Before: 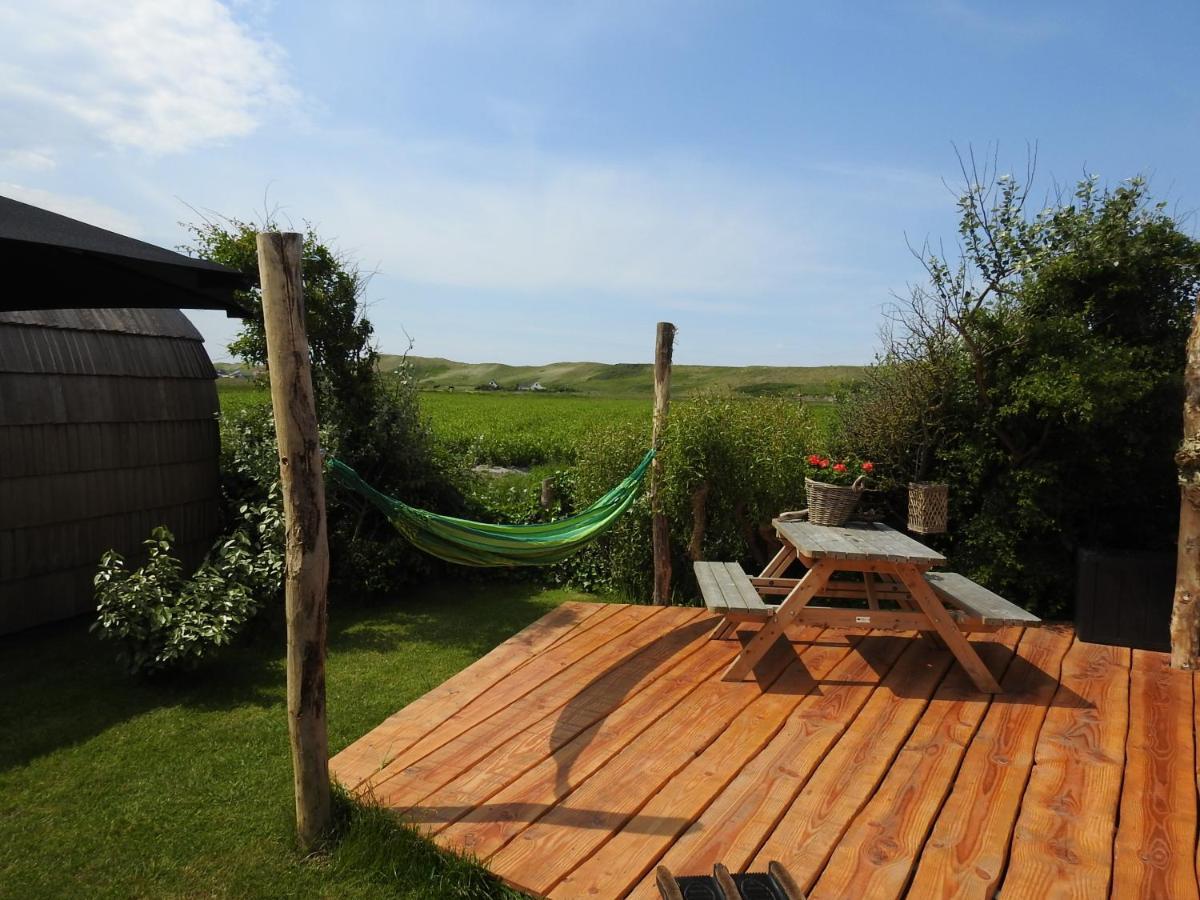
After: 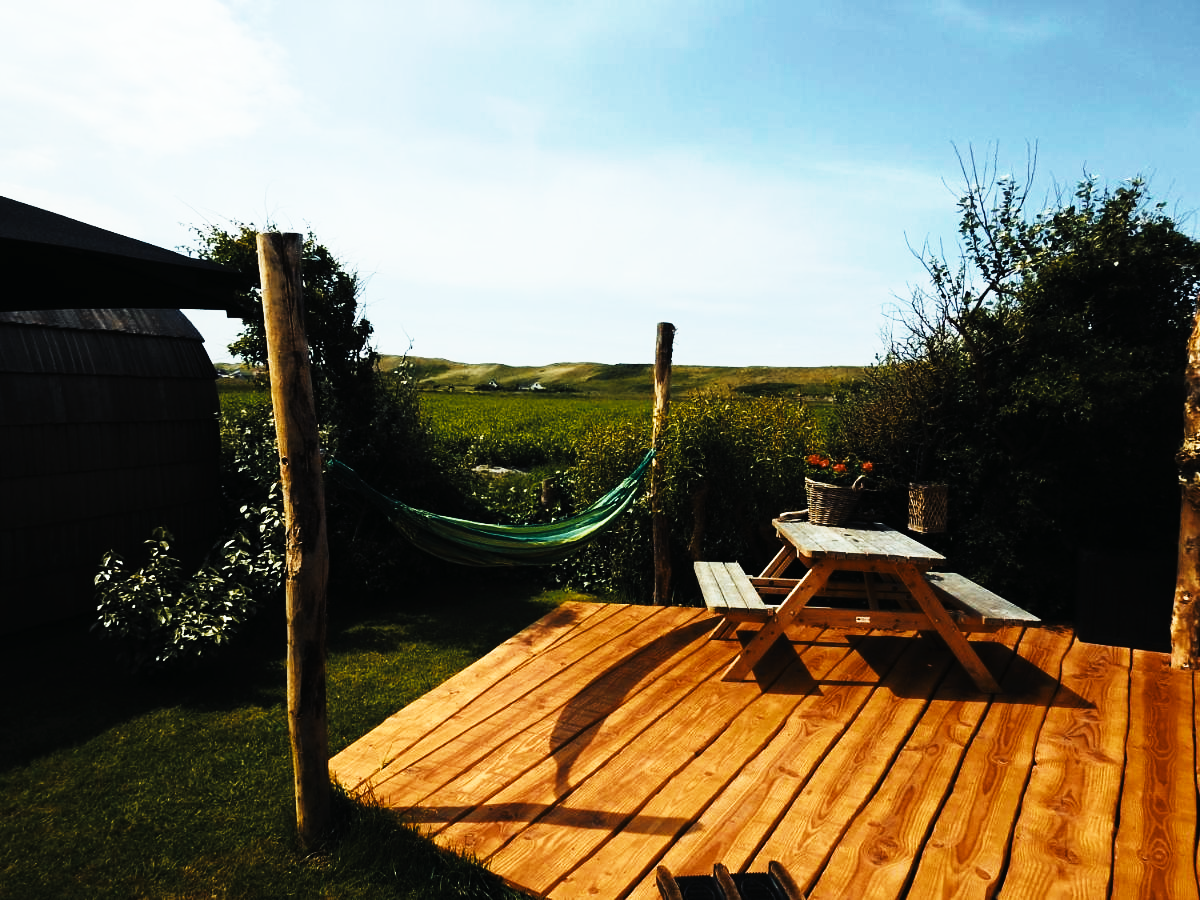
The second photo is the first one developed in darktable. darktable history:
tone curve: curves: ch0 [(0, 0) (0.003, 0.001) (0.011, 0.005) (0.025, 0.009) (0.044, 0.014) (0.069, 0.018) (0.1, 0.025) (0.136, 0.029) (0.177, 0.042) (0.224, 0.064) (0.277, 0.107) (0.335, 0.182) (0.399, 0.3) (0.468, 0.462) (0.543, 0.639) (0.623, 0.802) (0.709, 0.916) (0.801, 0.963) (0.898, 0.988) (1, 1)], preserve colors none
color look up table: target L [89.01, 67.59, 71.71, 59.64, 53.31, 79.69, 66.65, 65.51, 48.5, 45.43, 37.16, 24.43, 200, 71.17, 63.03, 59.89, 50.95, 43.11, 54.65, 40.39, 50.27, 44.08, 42.37, 36.54, 31.83, 16.16, 86.59, 78.48, 63.59, 61.99, 47.74, 49.48, 42.36, 37.75, 37.65, 35.29, 34.58, 26.55, 26.61, 32.35, 14.16, 2.615, 79.58, 52.1, 65.74, 50.32, 47.09, 40.74, 36.19], target a [-1.75, 0.204, 1.307, -12.45, -13.75, -20.56, -1.932, -16.2, -20.44, -13.08, -11.28, -17.39, 0, 7.876, 15.86, 5.568, 20.41, 31.91, 14.18, 27.25, 6.497, 28.93, 12.11, 18.29, 20.51, 3.518, 3.525, 8.84, 18.84, 16.12, 35.55, 30.34, 32.41, 29.23, -2.093, -2.819, -0.547, 27.97, 32.66, 0.182, 6.69, -1.681, -16.19, -12.45, -10.2, -10.64, -7.317, -9.657, -3.668], target b [25.28, 40.58, 32.19, 32.21, -9.564, -4.531, 40.34, 16.48, 19.9, -0.9, -1.308, 5.824, 0, 19.75, 2.245, 33.42, 27.63, -3.653, 6.799, 30.47, 26.19, 4.179, 27.24, 29.63, 38.42, 1.028, -0.101, -16.46, -17.89, -12.94, -22.44, -14.77, -22.18, -13.53, -15.41, -14.01, -16.6, -27.07, -33.33, -15.79, -8.989, -2.577, -19.54, -11.03, -14.08, -10.87, -12.24, -6.314, -13.13], num patches 49
